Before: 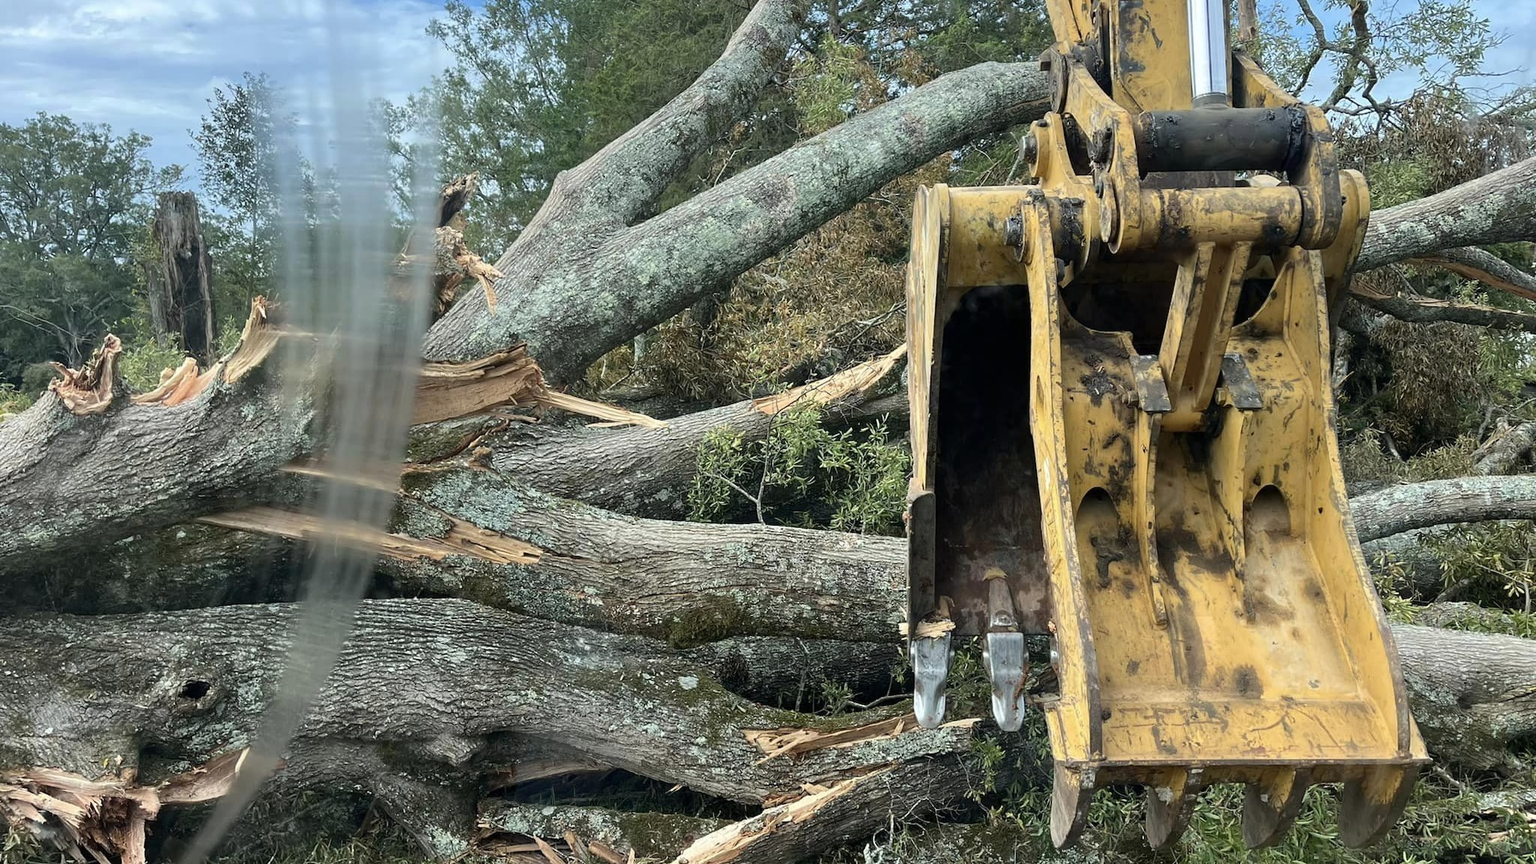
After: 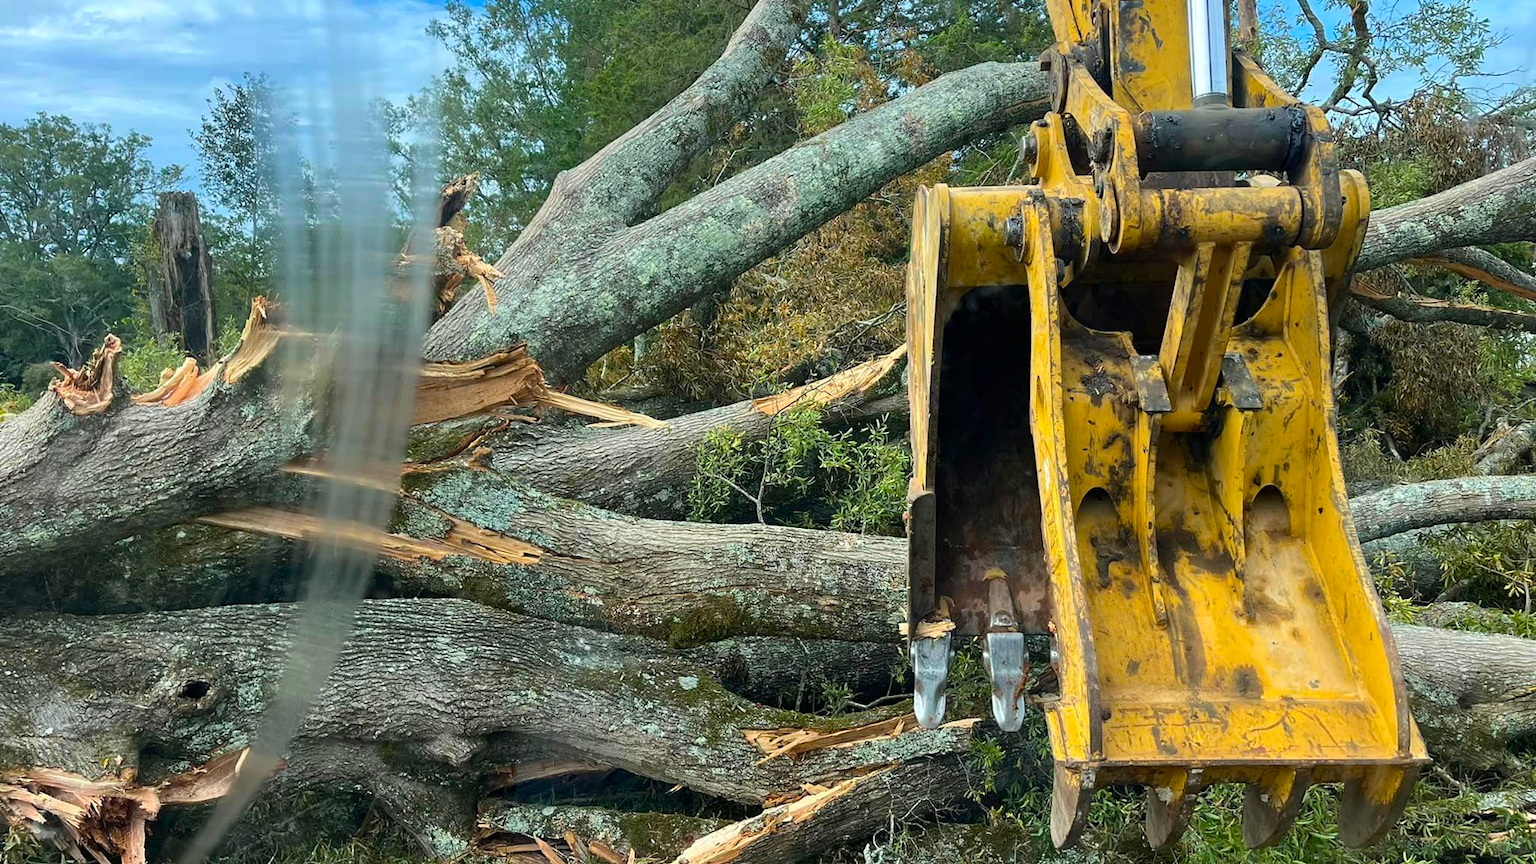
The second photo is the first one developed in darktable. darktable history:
color balance rgb: perceptual saturation grading › global saturation 31.166%, global vibrance 20%
